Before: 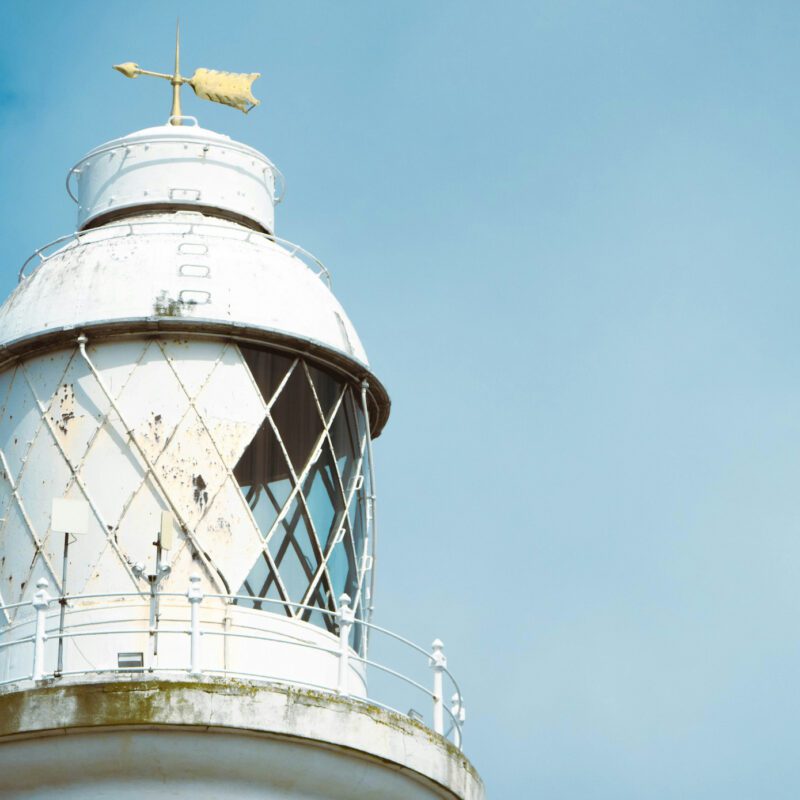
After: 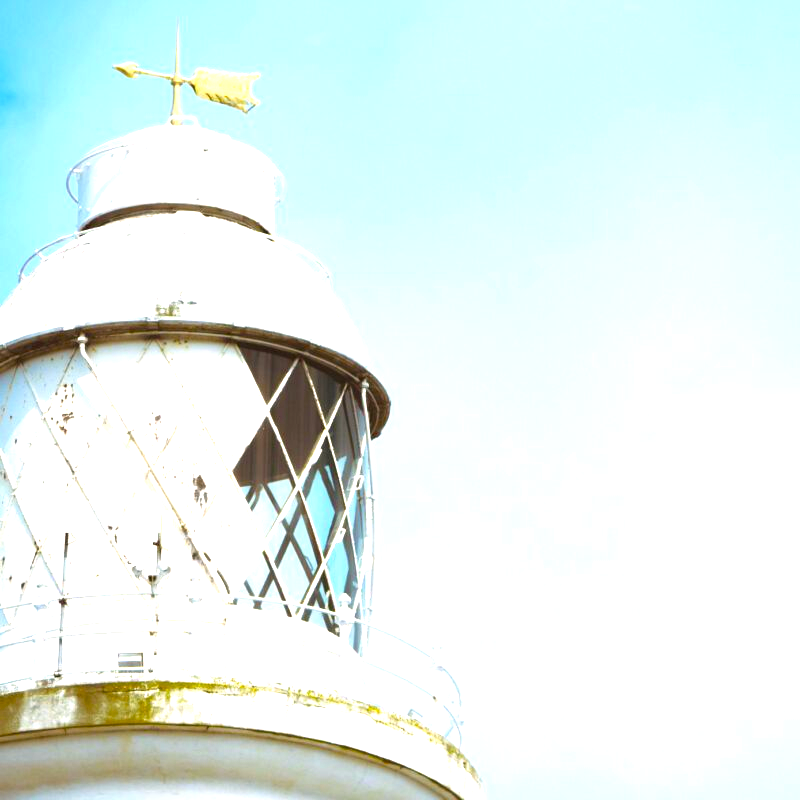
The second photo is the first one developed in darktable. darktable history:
white balance: red 0.925, blue 1.046
exposure: black level correction 0, exposure 1.2 EV, compensate exposure bias true, compensate highlight preservation false
color balance rgb: perceptual saturation grading › global saturation 25%, global vibrance 20%
color correction: highlights a* 11.96, highlights b* 11.58
